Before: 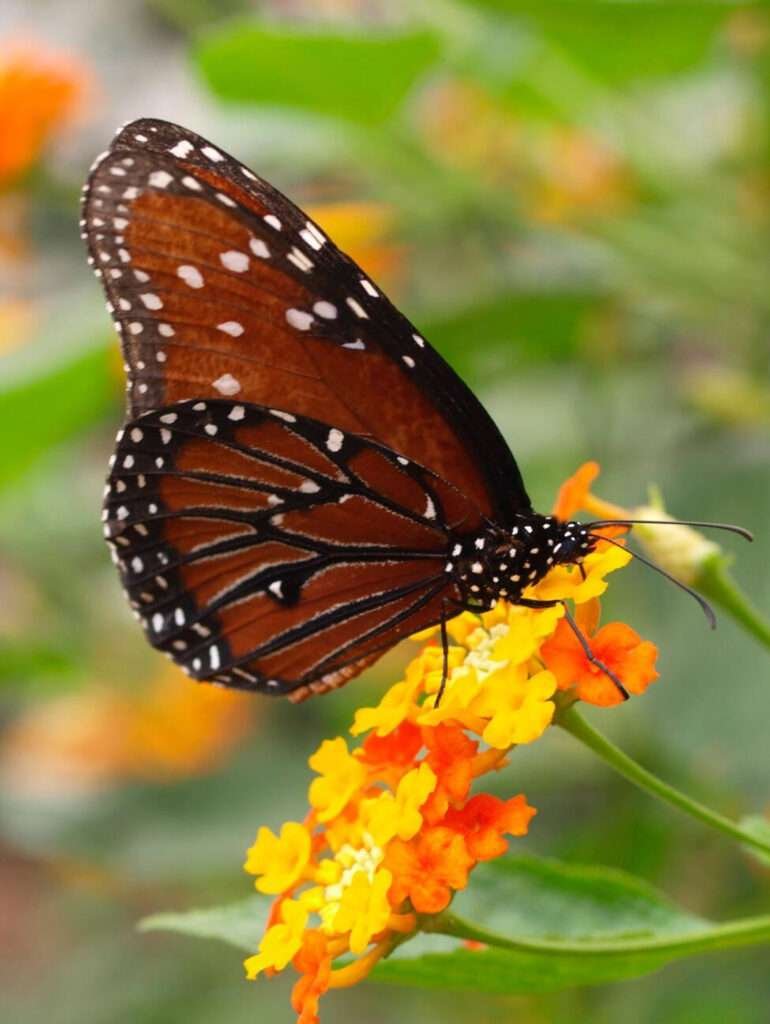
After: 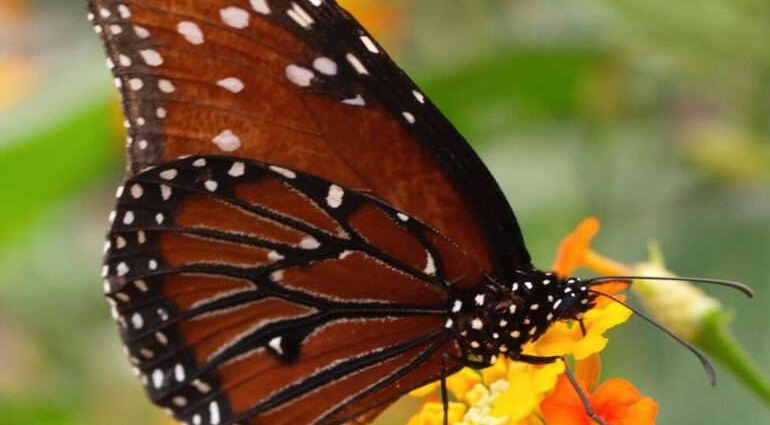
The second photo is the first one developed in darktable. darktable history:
color correction: highlights b* 0.057, saturation 0.986
crop and rotate: top 23.871%, bottom 34.613%
